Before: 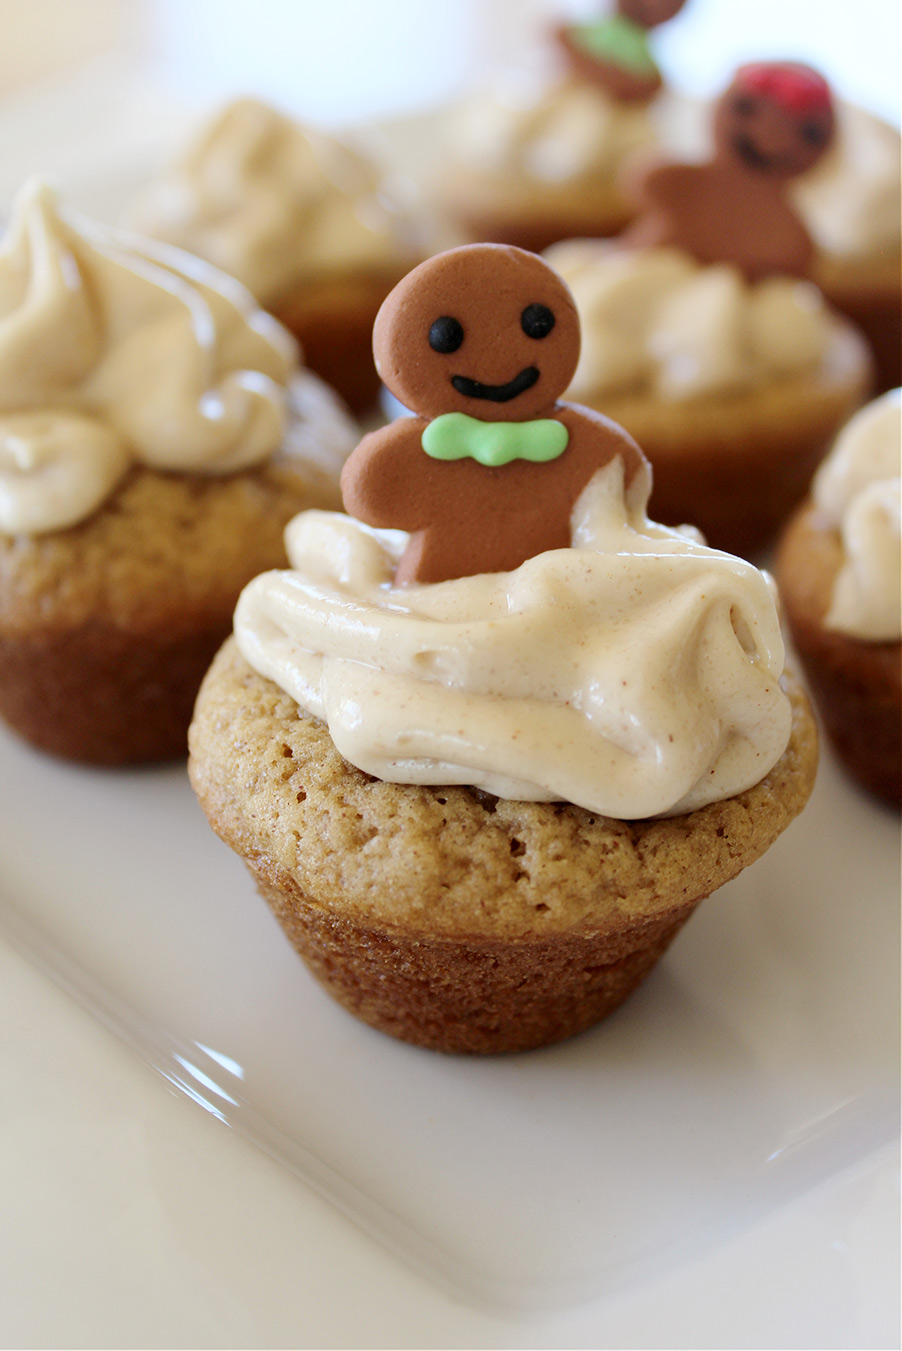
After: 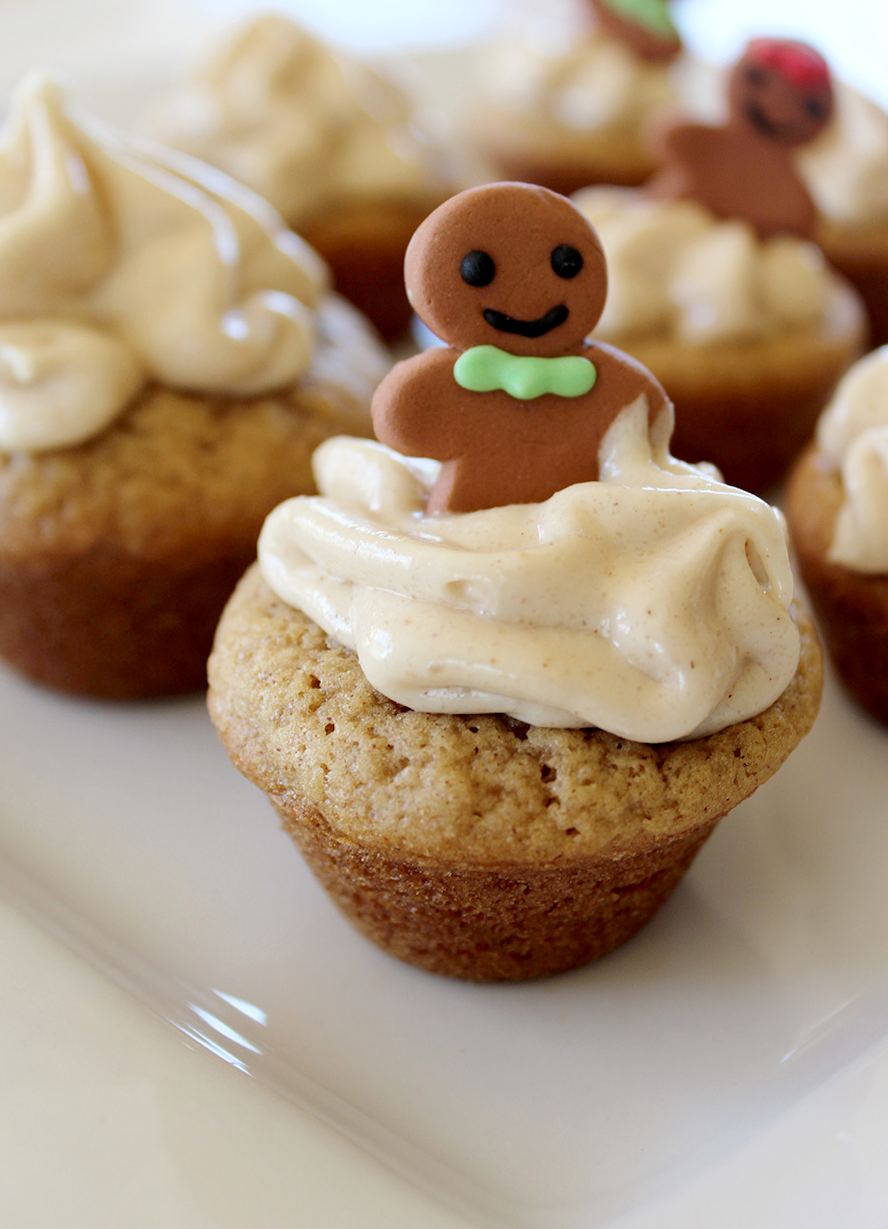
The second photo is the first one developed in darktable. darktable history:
rotate and perspective: rotation -0.013°, lens shift (vertical) -0.027, lens shift (horizontal) 0.178, crop left 0.016, crop right 0.989, crop top 0.082, crop bottom 0.918
exposure: black level correction 0.004, exposure 0.014 EV, compensate highlight preservation false
